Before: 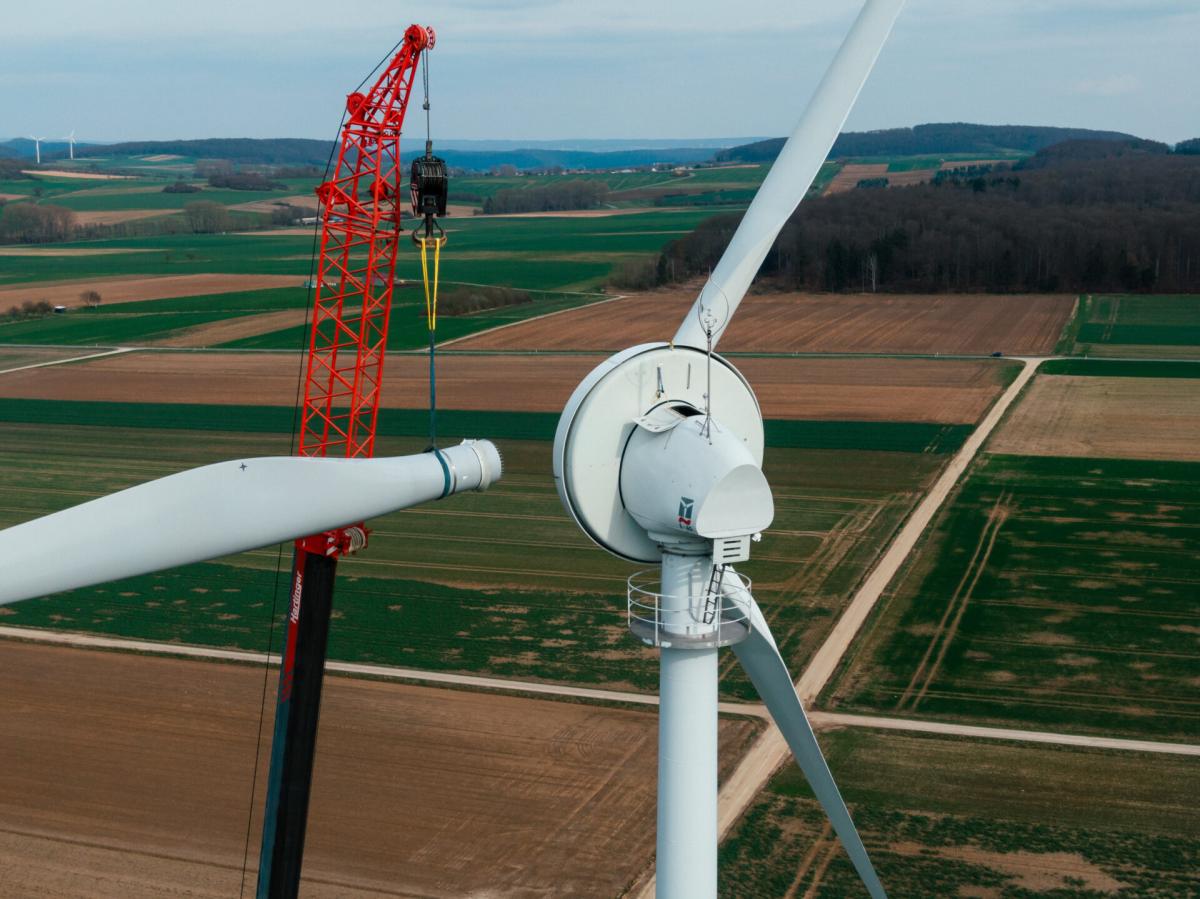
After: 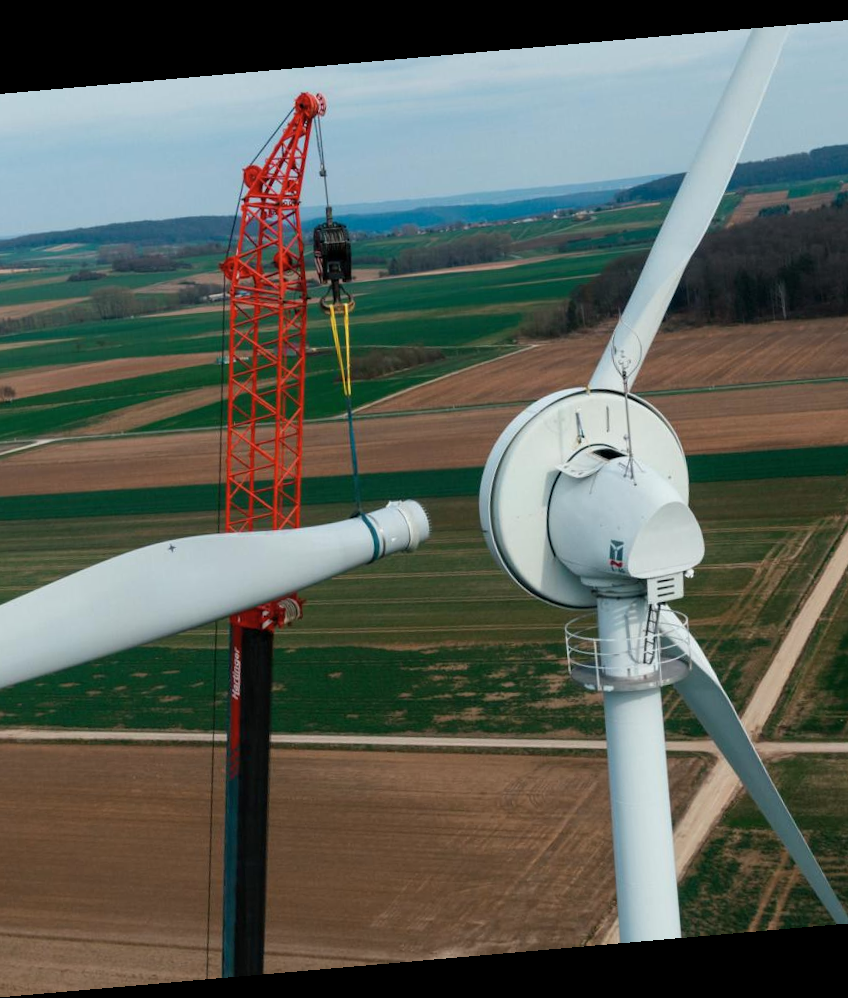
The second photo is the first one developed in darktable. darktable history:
crop and rotate: left 8.786%, right 24.548%
color zones: curves: ch1 [(0, 0.469) (0.01, 0.469) (0.12, 0.446) (0.248, 0.469) (0.5, 0.5) (0.748, 0.5) (0.99, 0.469) (1, 0.469)]
rotate and perspective: rotation -4.98°, automatic cropping off
